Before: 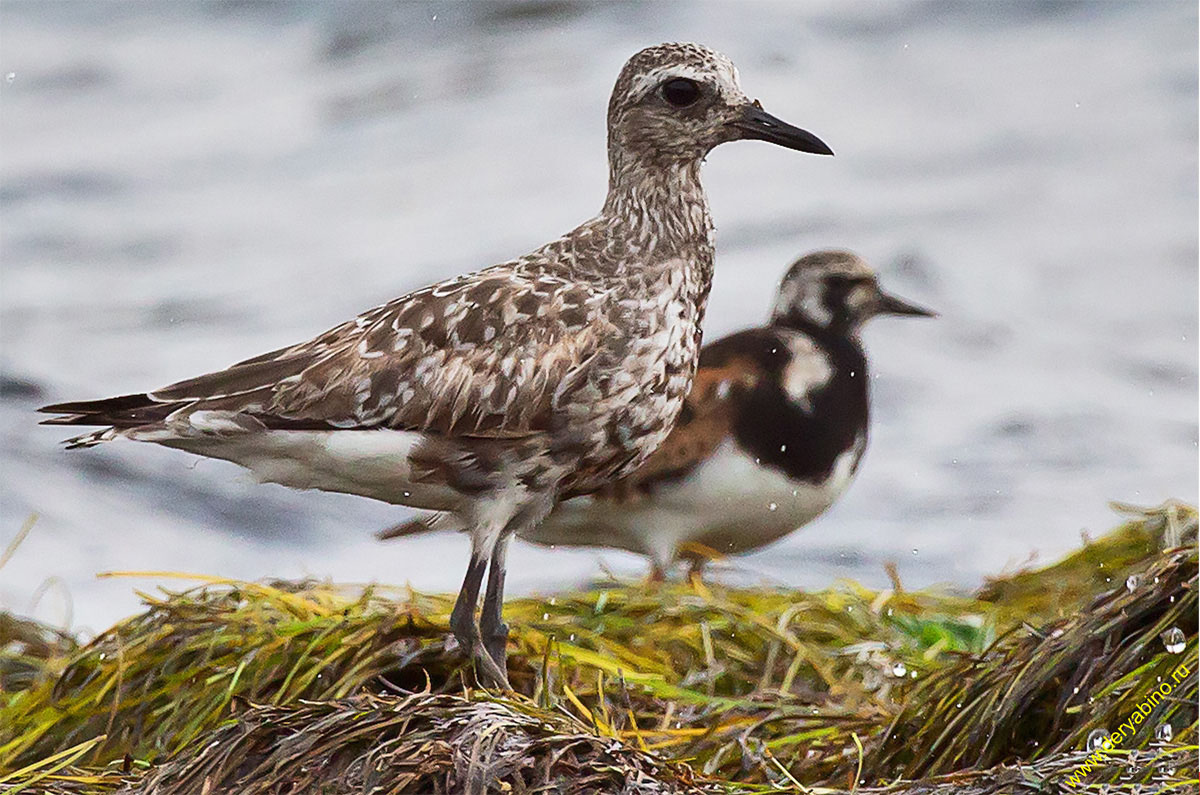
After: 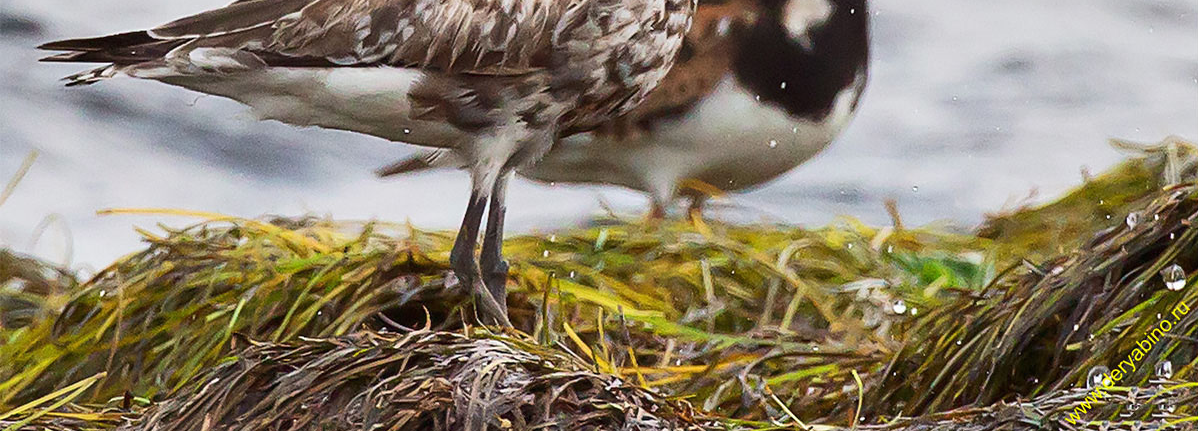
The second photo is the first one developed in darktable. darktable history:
crop and rotate: top 45.675%, right 0.091%
